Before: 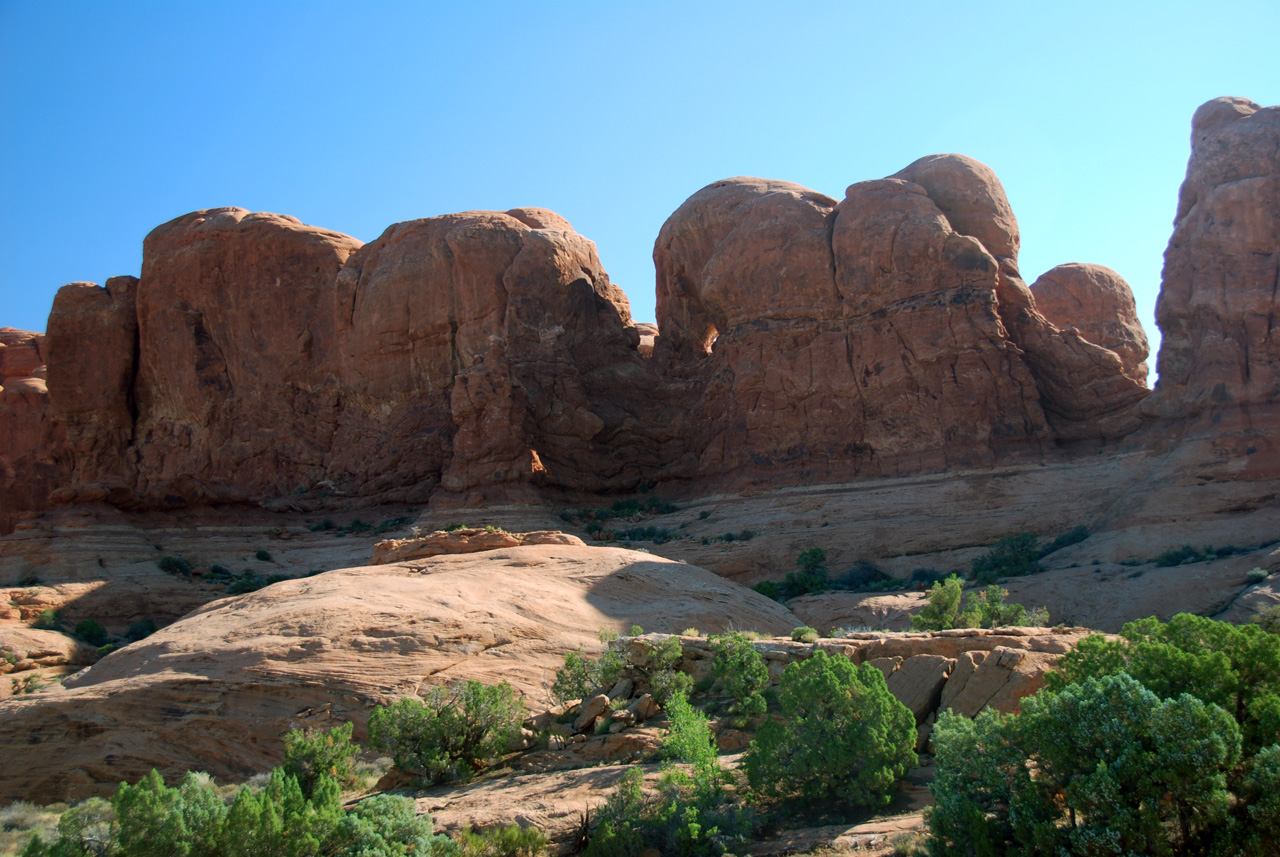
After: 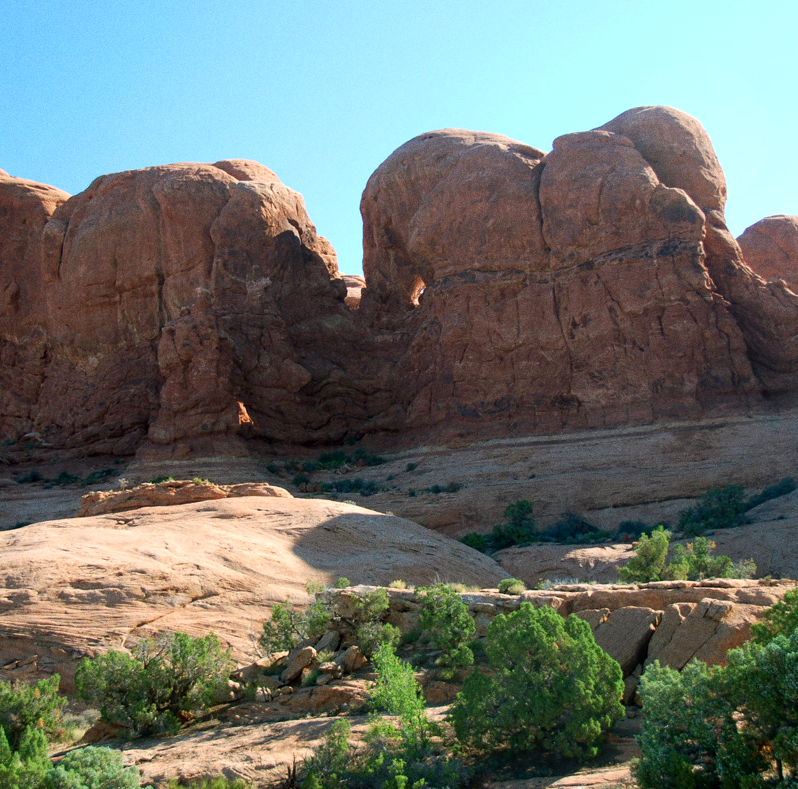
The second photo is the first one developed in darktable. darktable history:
exposure: black level correction 0.001, exposure 0.3 EV, compensate highlight preservation false
crop and rotate: left 22.918%, top 5.629%, right 14.711%, bottom 2.247%
grain: coarseness 0.09 ISO
